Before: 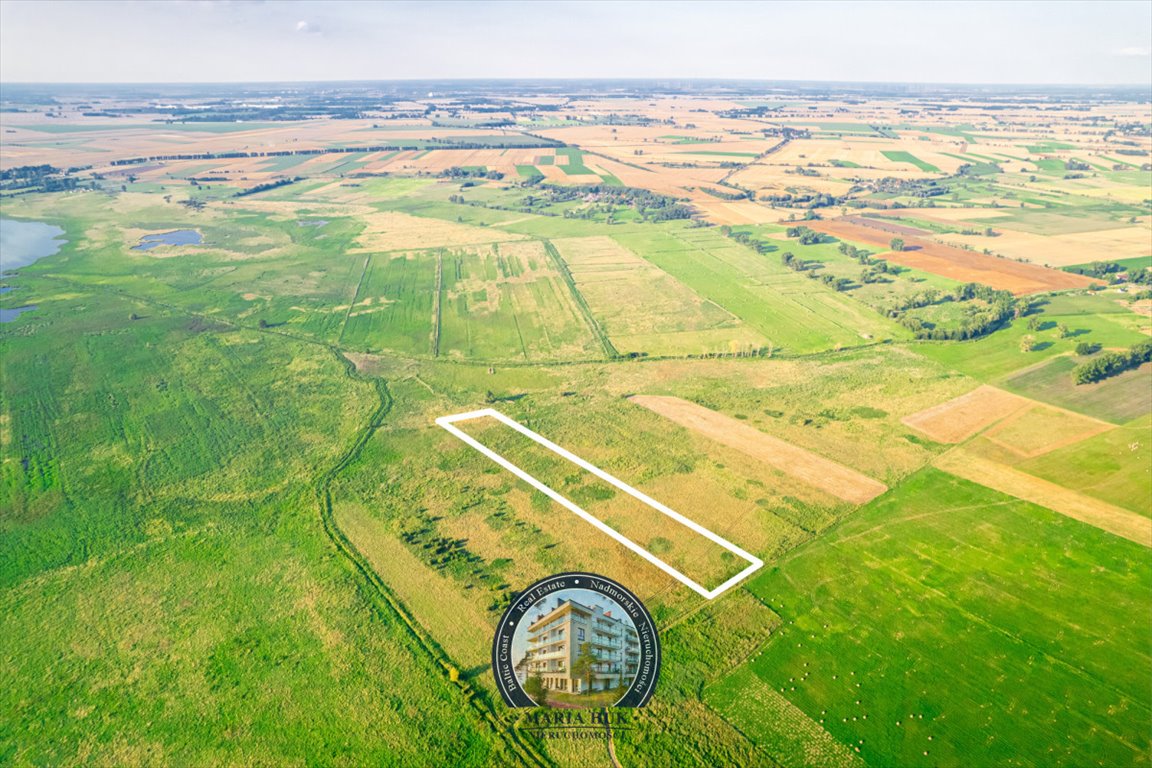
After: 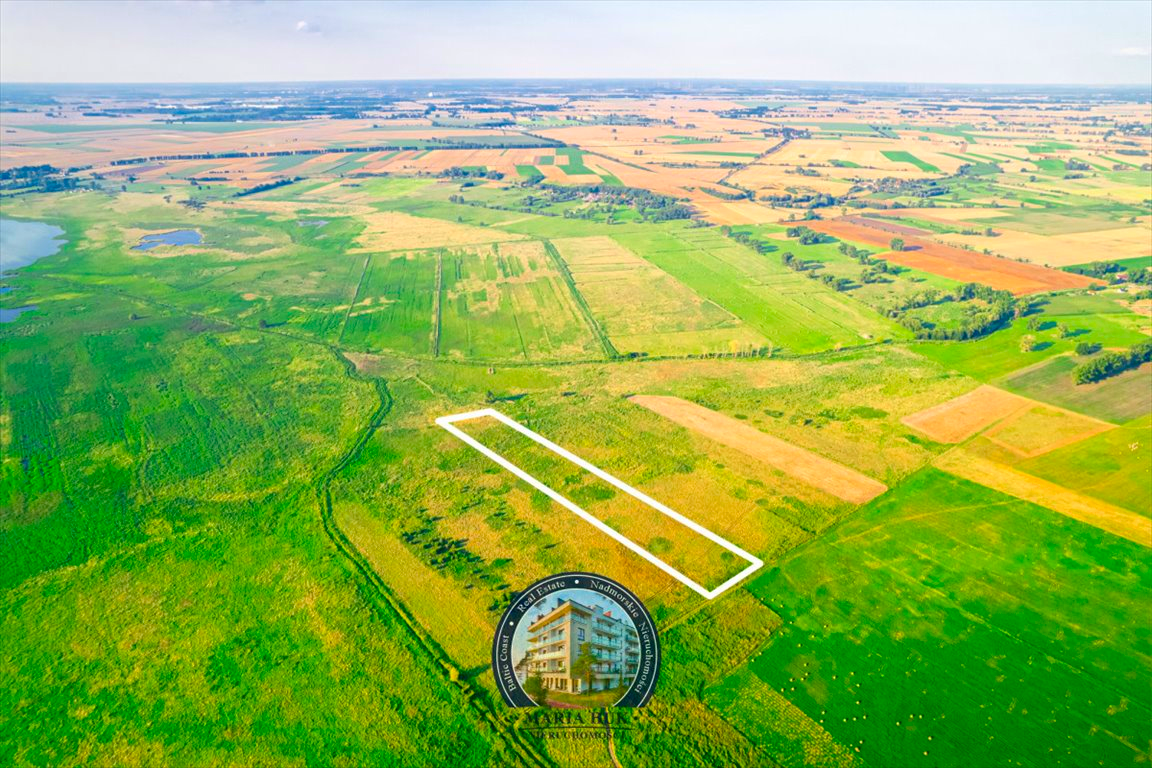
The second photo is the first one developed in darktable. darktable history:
base curve: curves: ch0 [(0, 0) (0.303, 0.277) (1, 1)]
color contrast: green-magenta contrast 1.69, blue-yellow contrast 1.49
